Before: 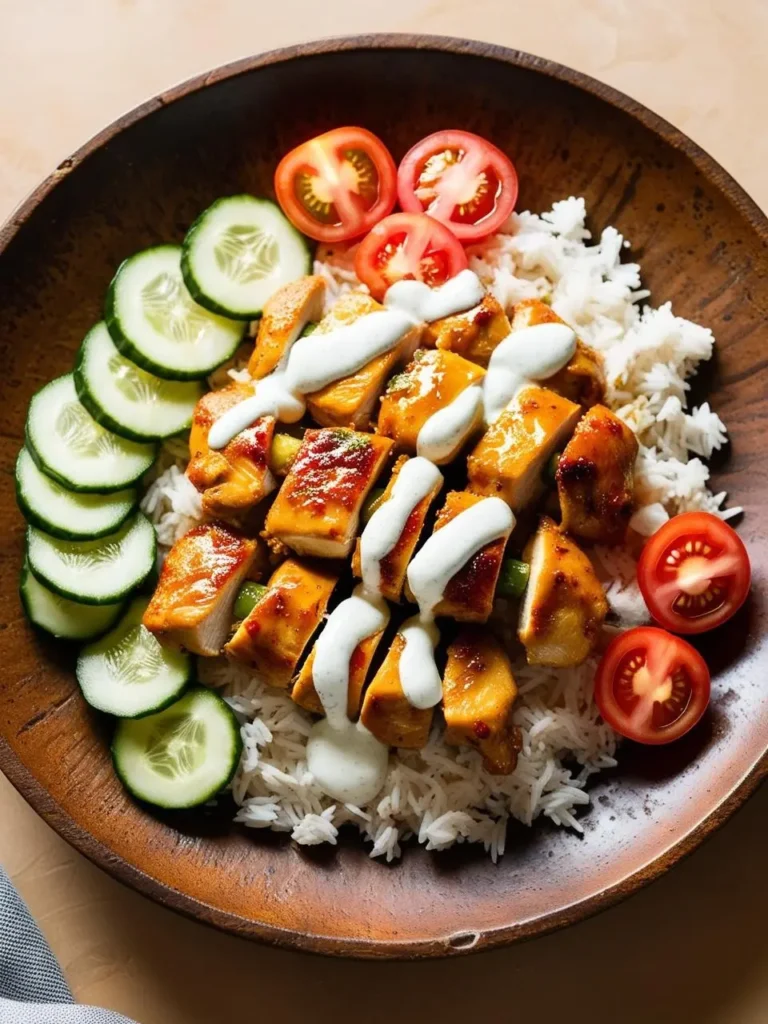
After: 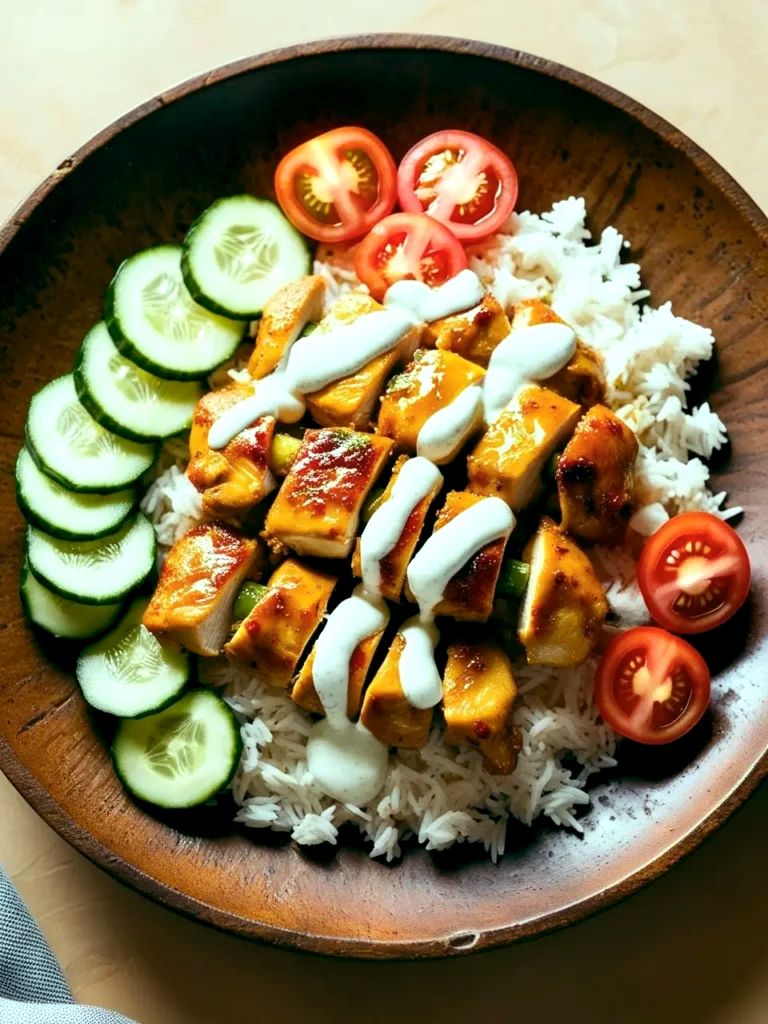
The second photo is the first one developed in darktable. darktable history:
color balance rgb: highlights gain › luminance 20.013%, highlights gain › chroma 2.769%, highlights gain › hue 175.56°, global offset › luminance -0.341%, global offset › chroma 0.115%, global offset › hue 168.02°, perceptual saturation grading › global saturation 0.641%, global vibrance 9.929%
